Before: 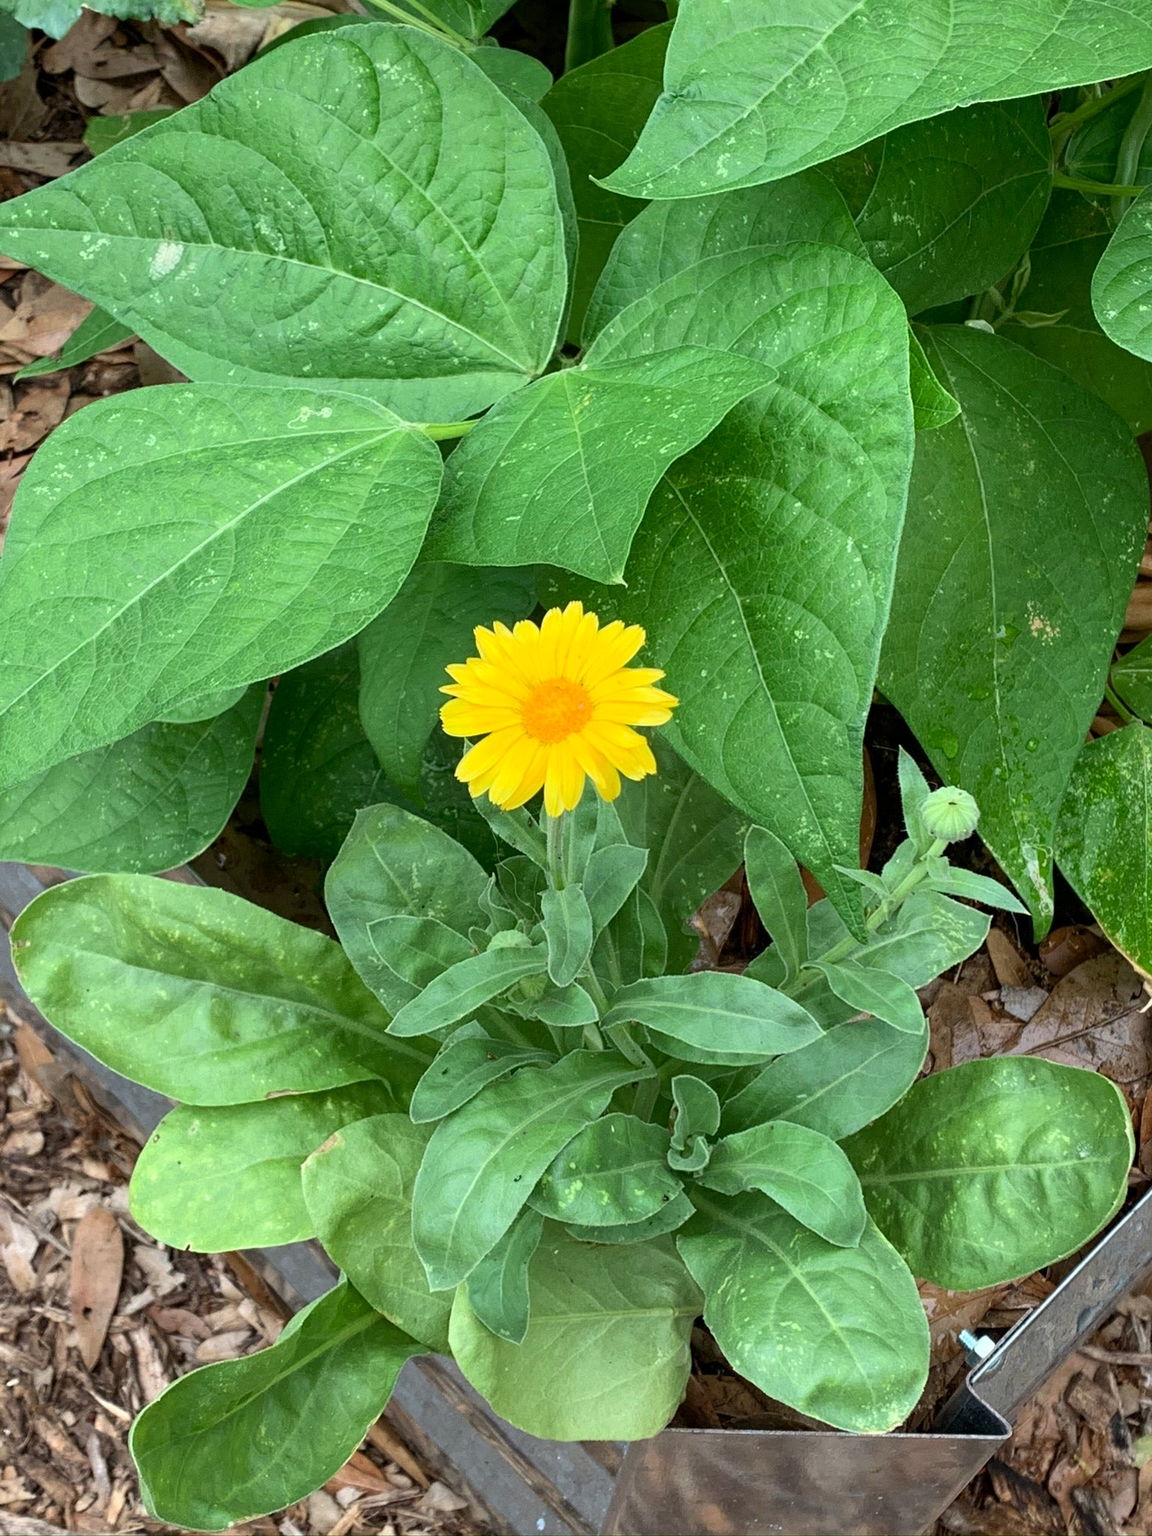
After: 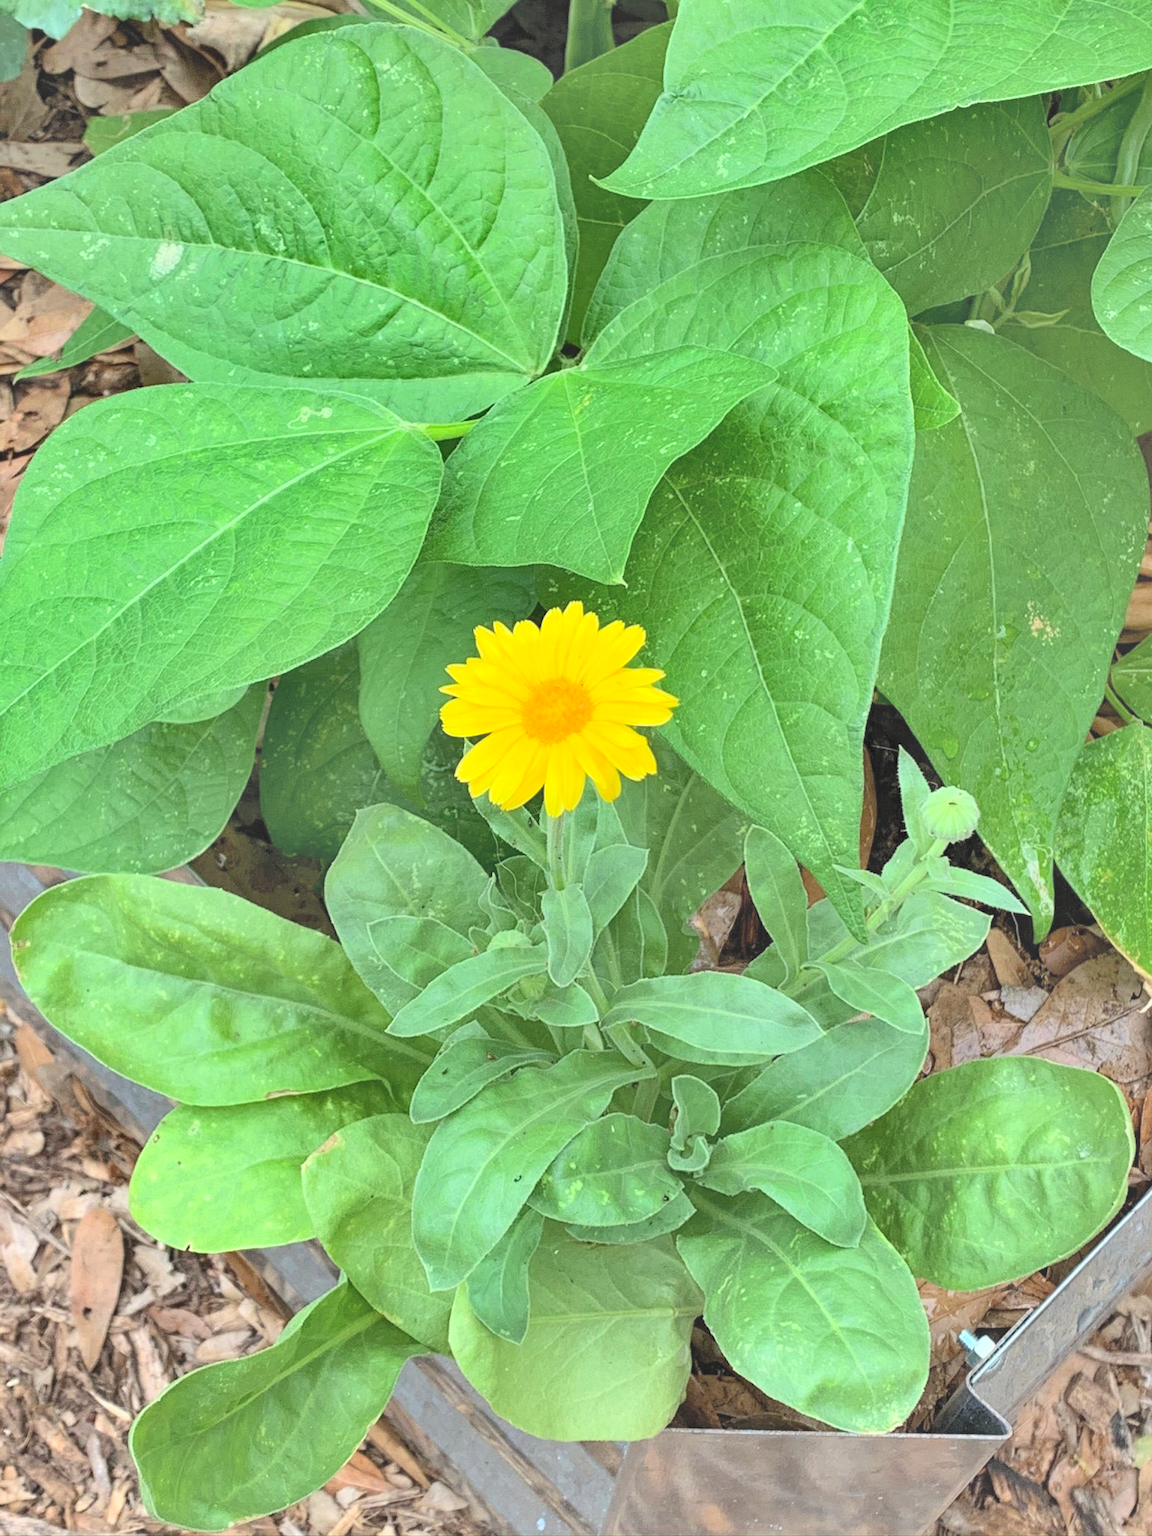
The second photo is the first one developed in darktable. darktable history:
shadows and highlights: shadows 61.05, highlights -60.44, soften with gaussian
contrast brightness saturation: brightness 0.983
tone equalizer: mask exposure compensation -0.511 EV
contrast equalizer: y [[0.5, 0.5, 0.468, 0.5, 0.5, 0.5], [0.5 ×6], [0.5 ×6], [0 ×6], [0 ×6]]
